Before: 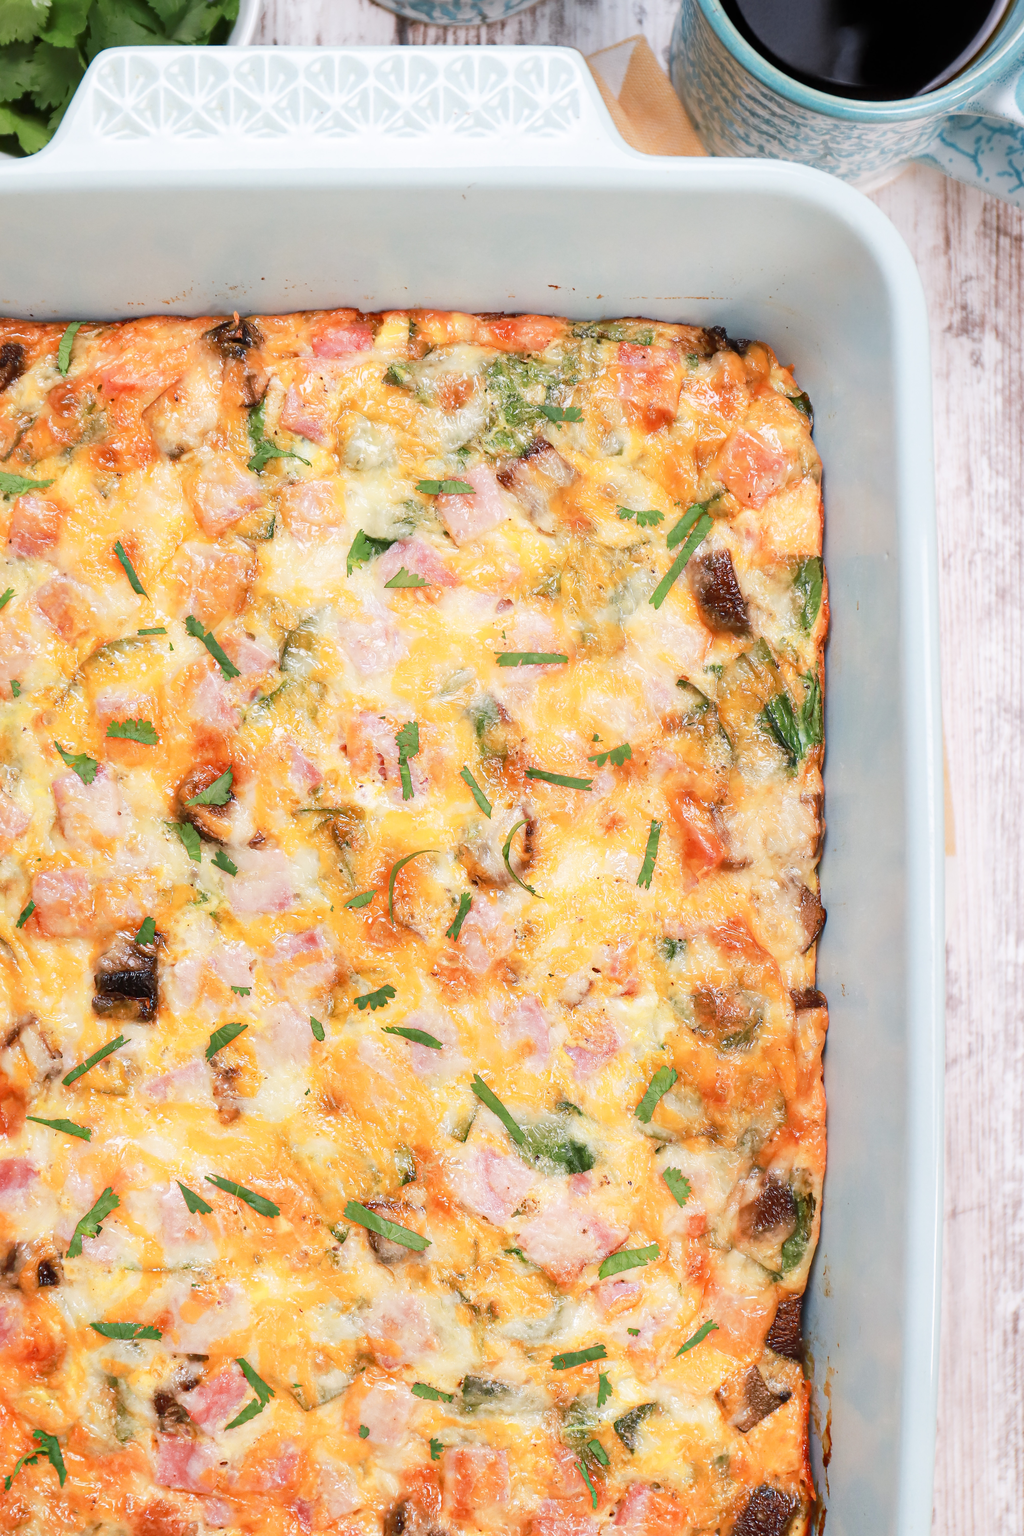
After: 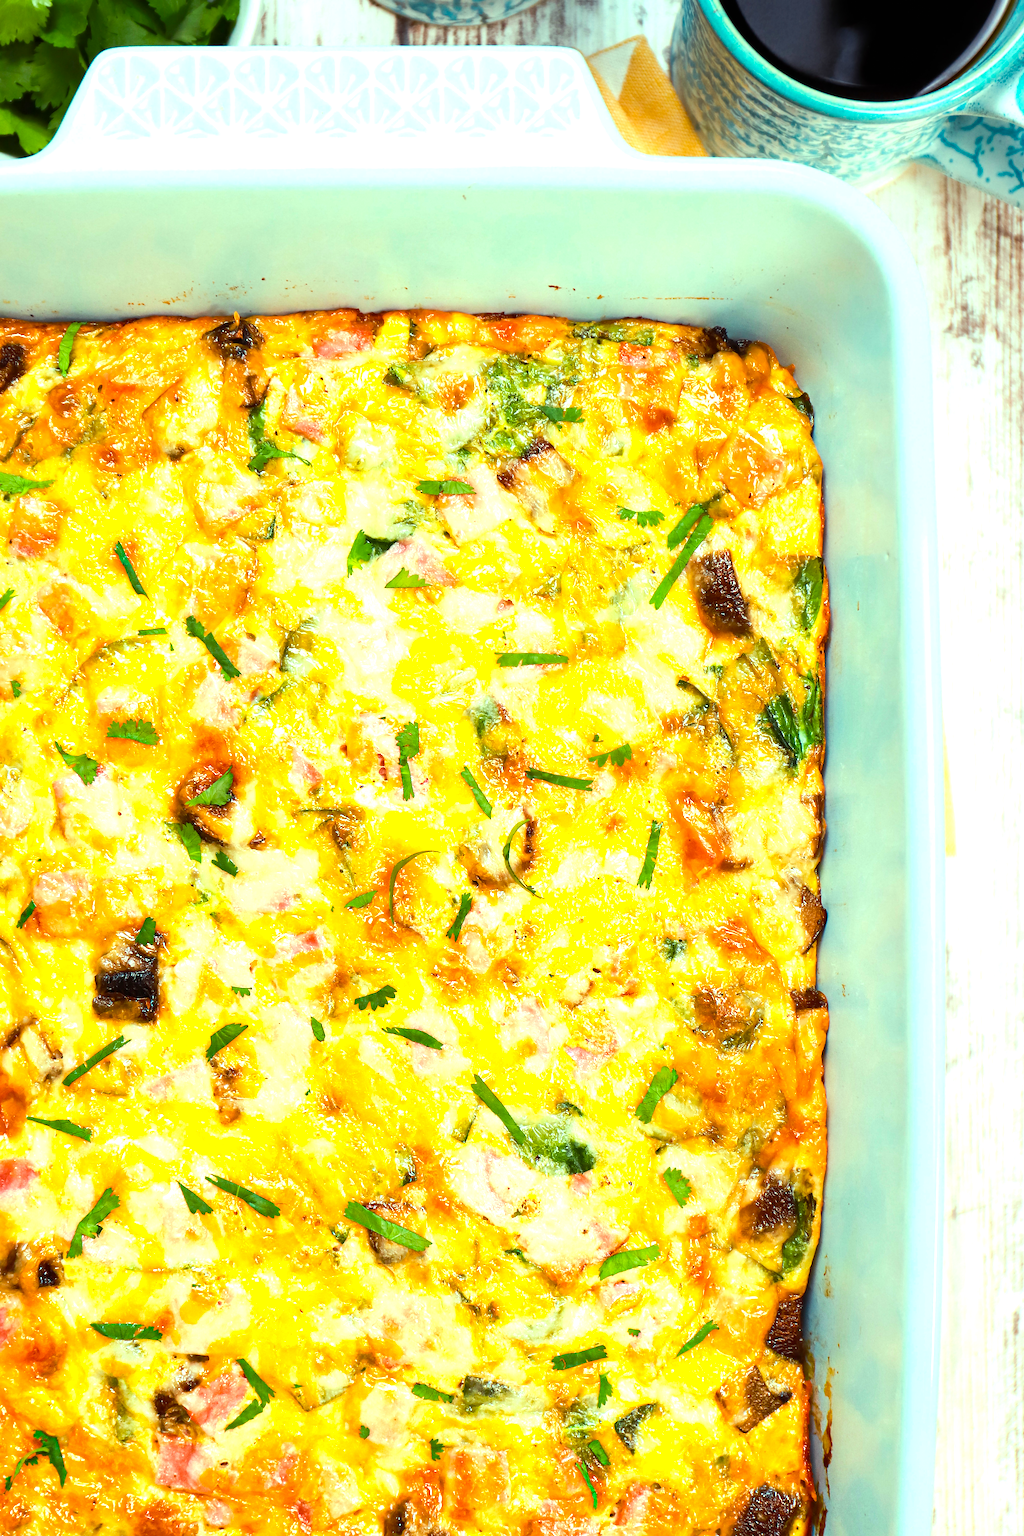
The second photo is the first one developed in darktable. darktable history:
tone equalizer: edges refinement/feathering 500, mask exposure compensation -1.57 EV, preserve details no
color balance rgb: highlights gain › luminance 15.295%, highlights gain › chroma 7.003%, highlights gain › hue 127.06°, perceptual saturation grading › global saturation 39.012%, perceptual brilliance grading › global brilliance 15.587%, perceptual brilliance grading › shadows -35.836%, global vibrance 29.184%
